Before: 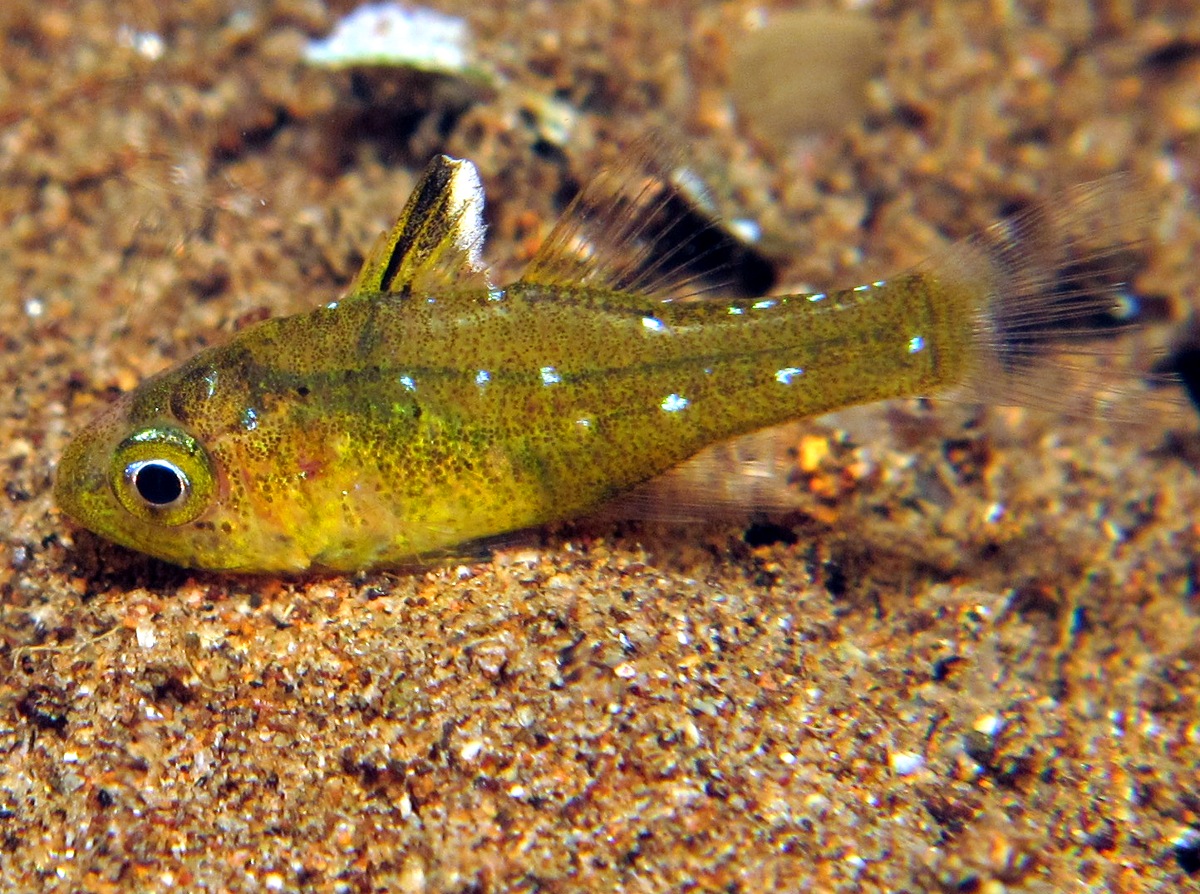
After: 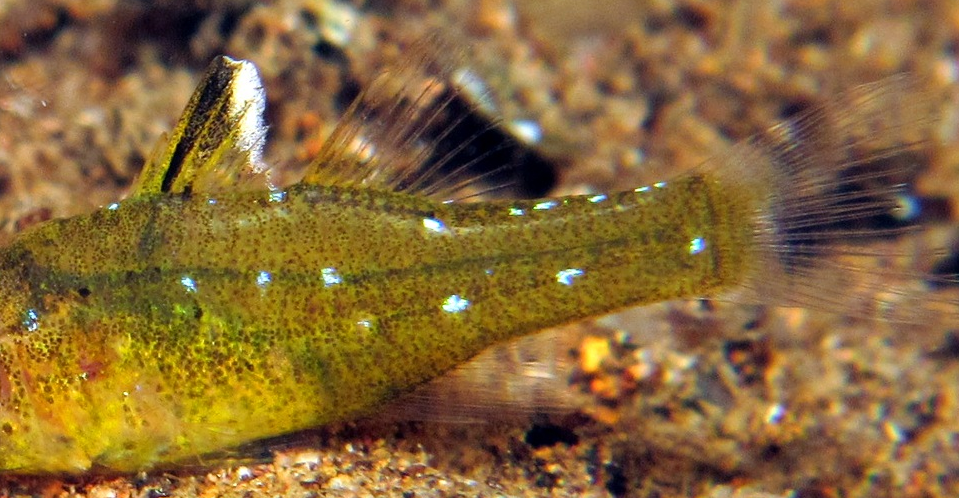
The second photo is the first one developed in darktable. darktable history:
crop: left 18.311%, top 11.096%, right 1.764%, bottom 33.144%
